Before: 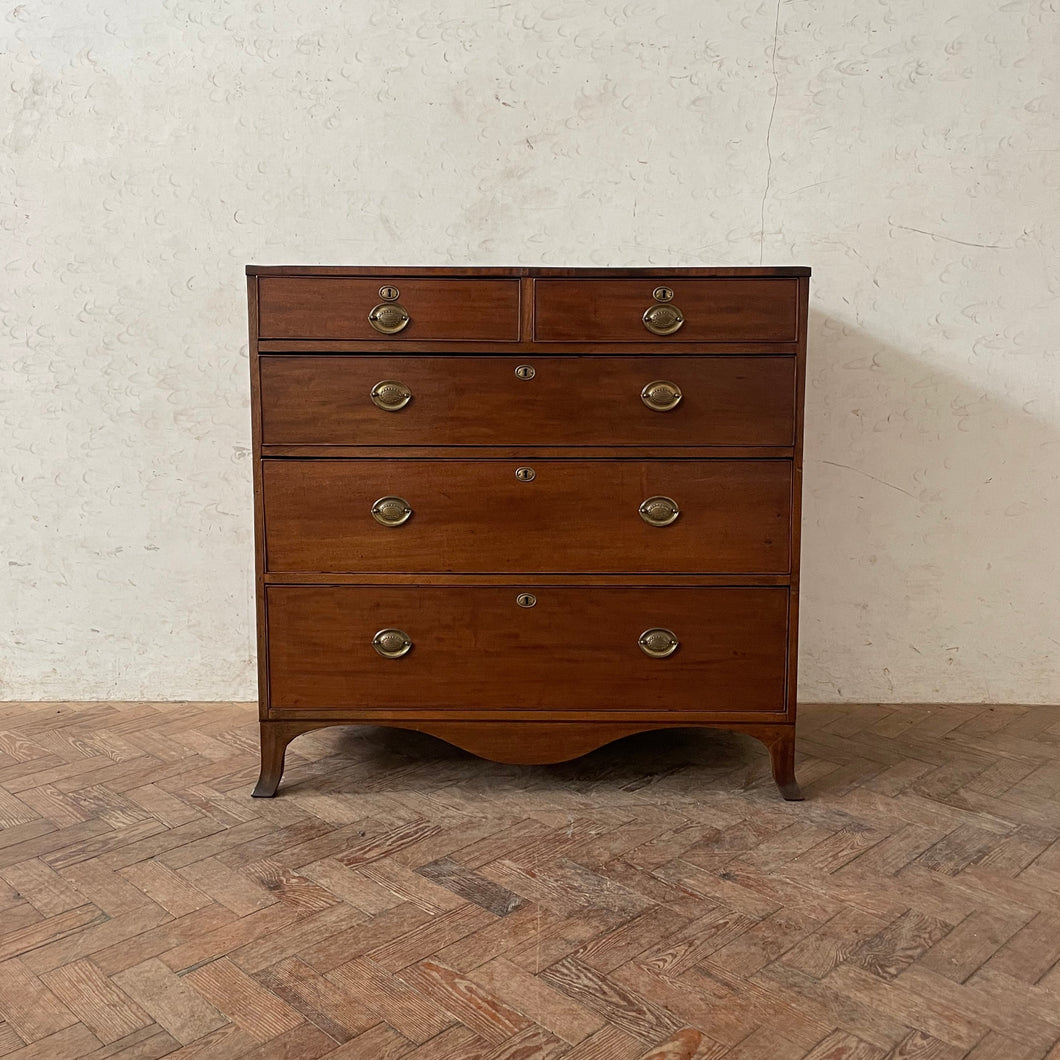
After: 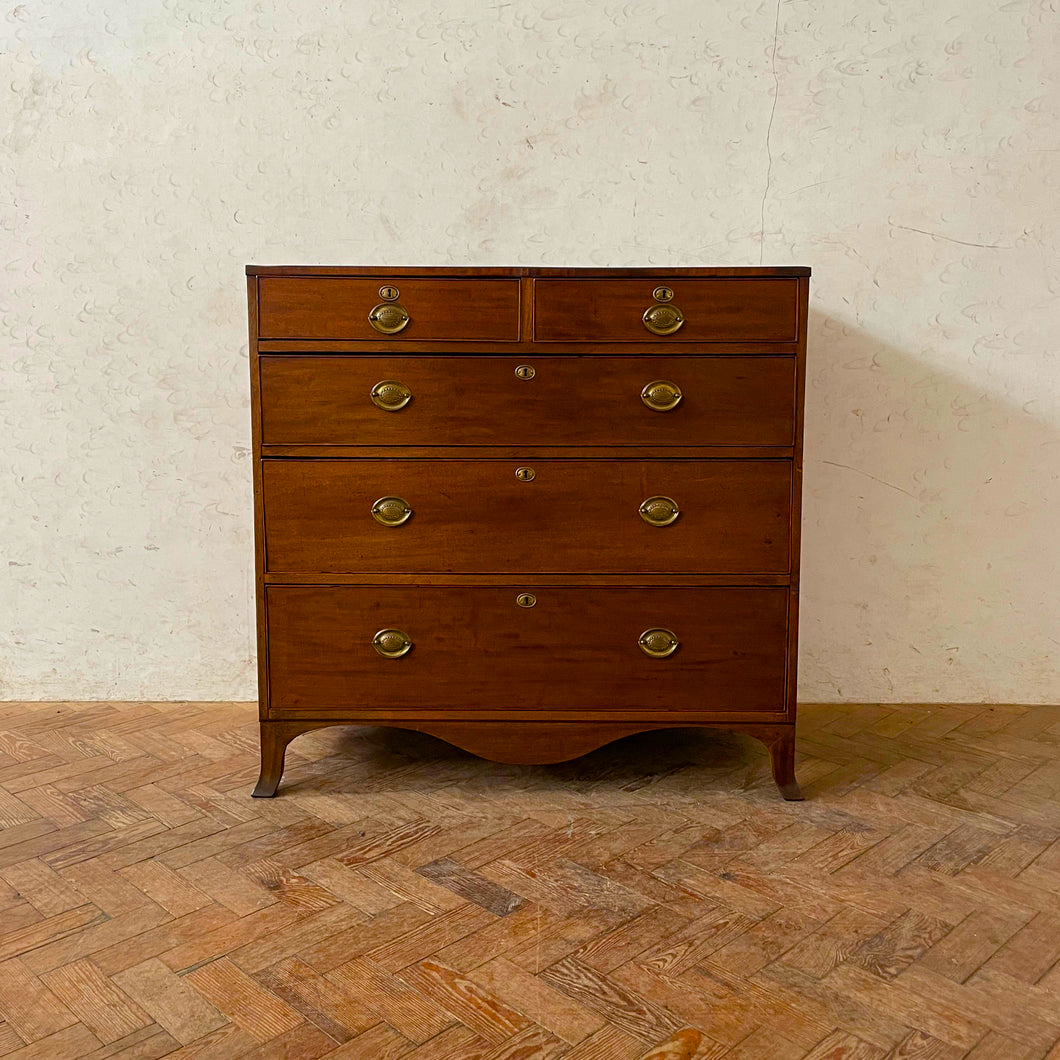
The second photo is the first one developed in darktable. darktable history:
color balance rgb: perceptual saturation grading › global saturation 36.452%, perceptual saturation grading › shadows 34.801%, global vibrance 20%
